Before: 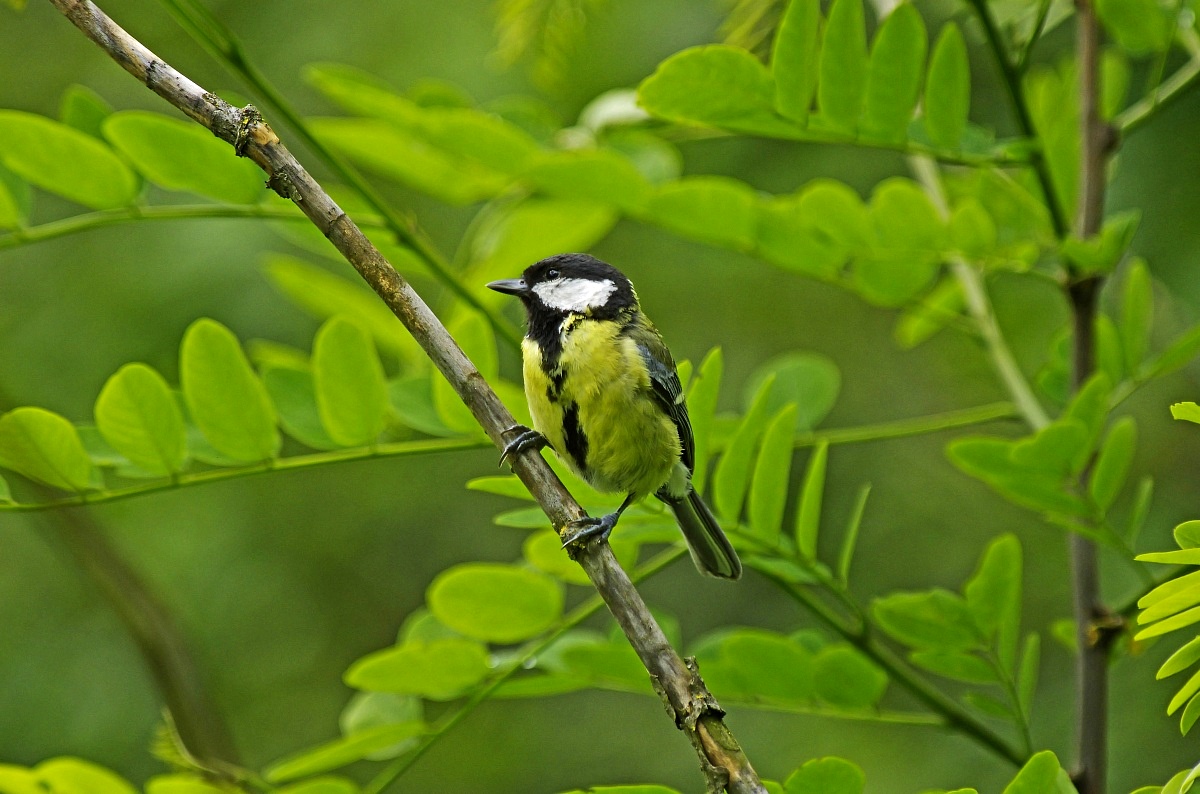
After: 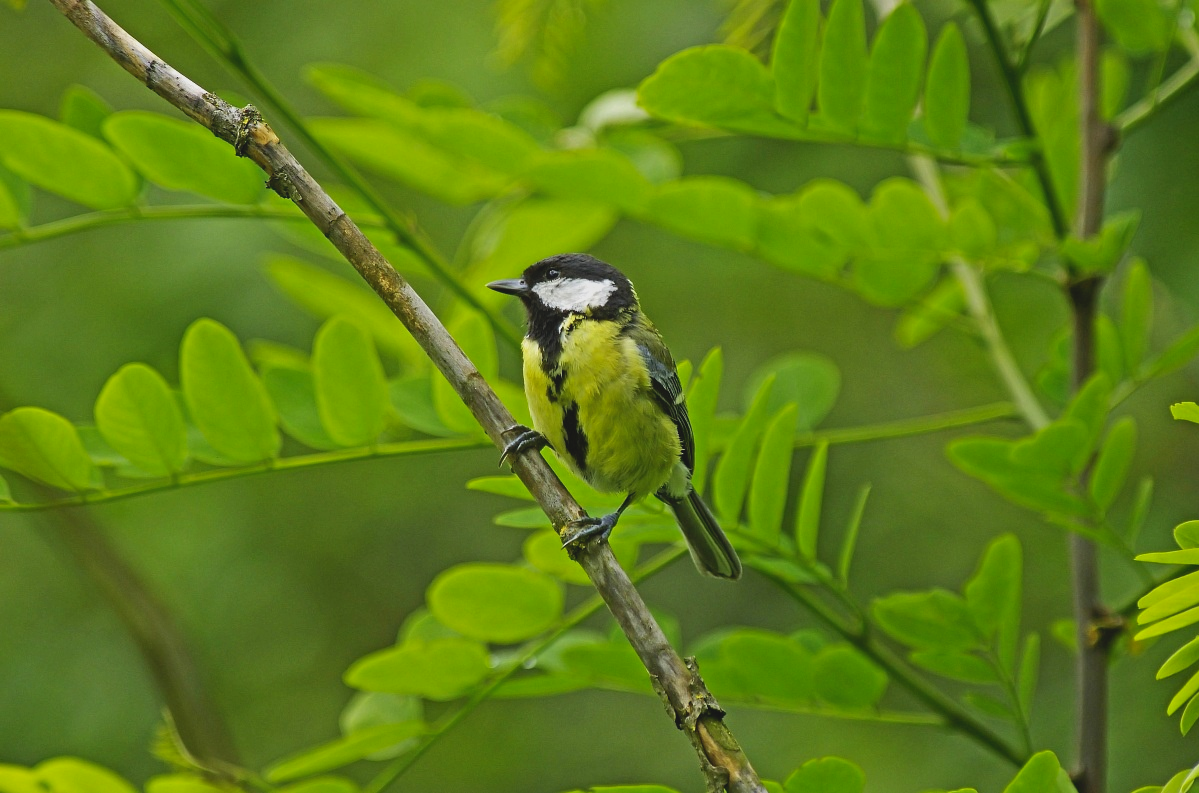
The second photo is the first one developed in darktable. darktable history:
local contrast: highlights 67%, shadows 65%, detail 81%, midtone range 0.318
